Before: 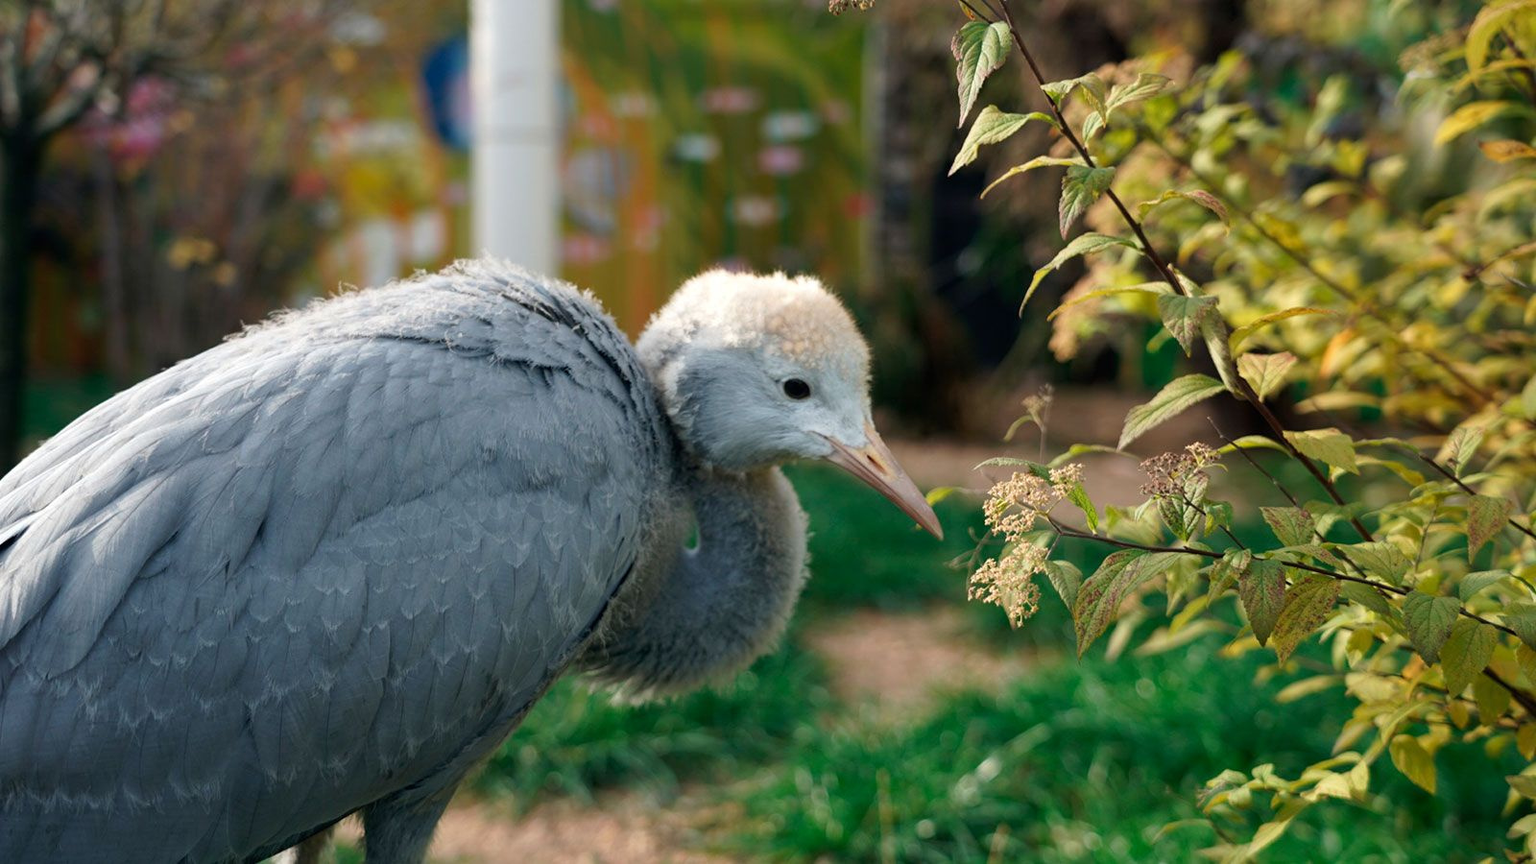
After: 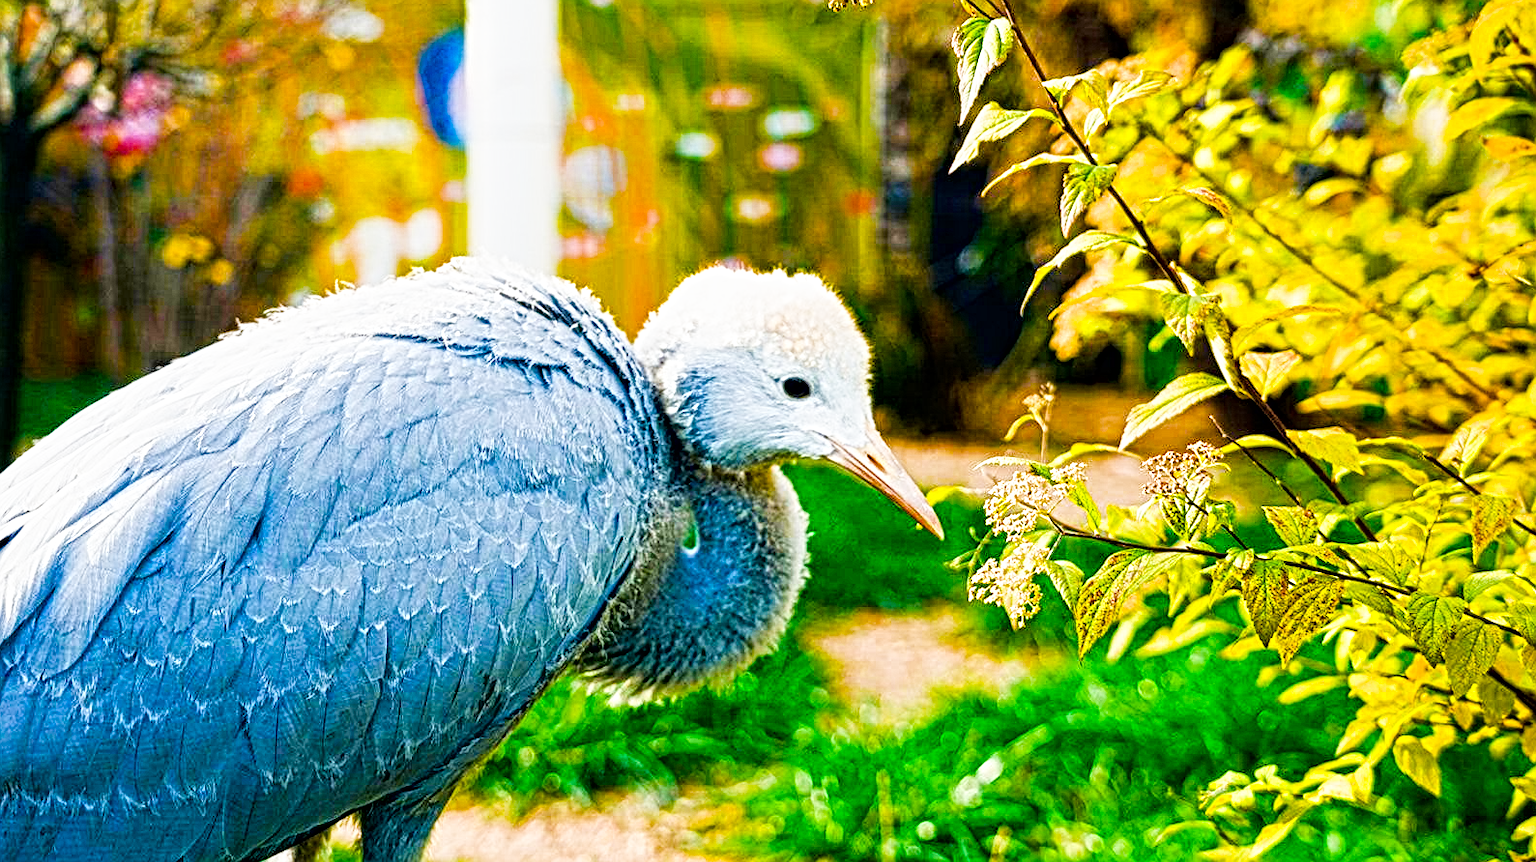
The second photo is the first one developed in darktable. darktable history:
color balance rgb: linear chroma grading › shadows 10%, linear chroma grading › highlights 10%, linear chroma grading › global chroma 15%, linear chroma grading › mid-tones 15%, perceptual saturation grading › global saturation 40%, perceptual saturation grading › highlights -25%, perceptual saturation grading › mid-tones 35%, perceptual saturation grading › shadows 35%, perceptual brilliance grading › global brilliance 11.29%, global vibrance 11.29%
crop: left 0.434%, top 0.485%, right 0.244%, bottom 0.386%
local contrast: mode bilateral grid, contrast 20, coarseness 3, detail 300%, midtone range 0.2
sigmoid: contrast 1.8
color contrast: green-magenta contrast 0.8, blue-yellow contrast 1.1, unbound 0
exposure: exposure 1.25 EV, compensate exposure bias true, compensate highlight preservation false
